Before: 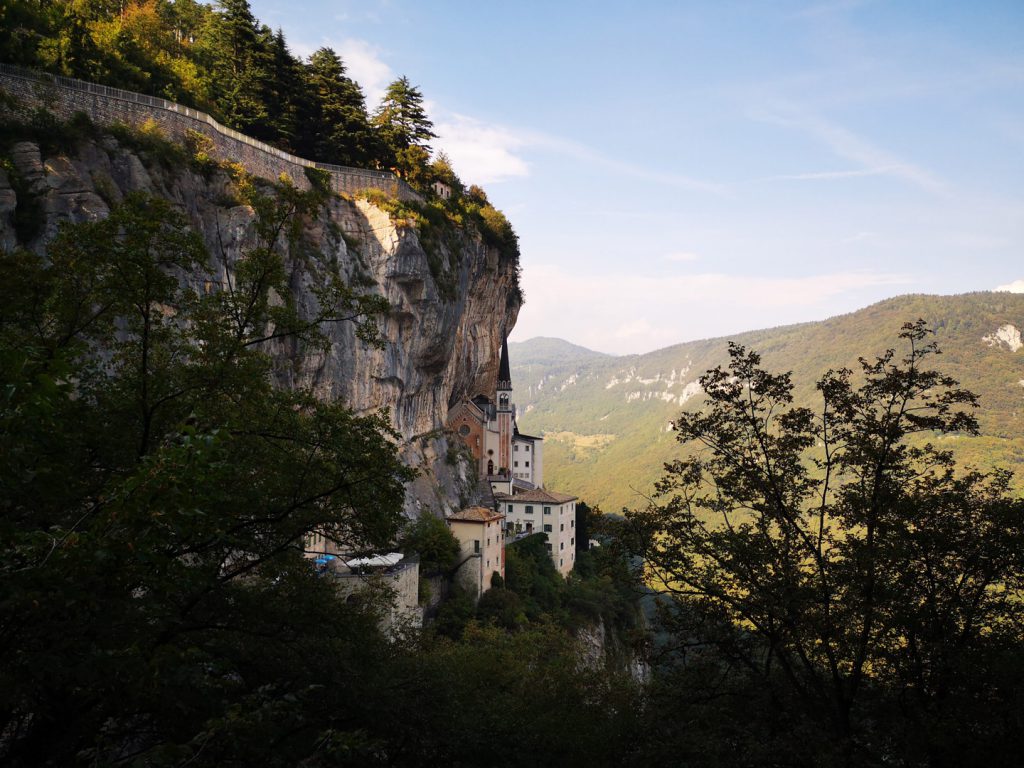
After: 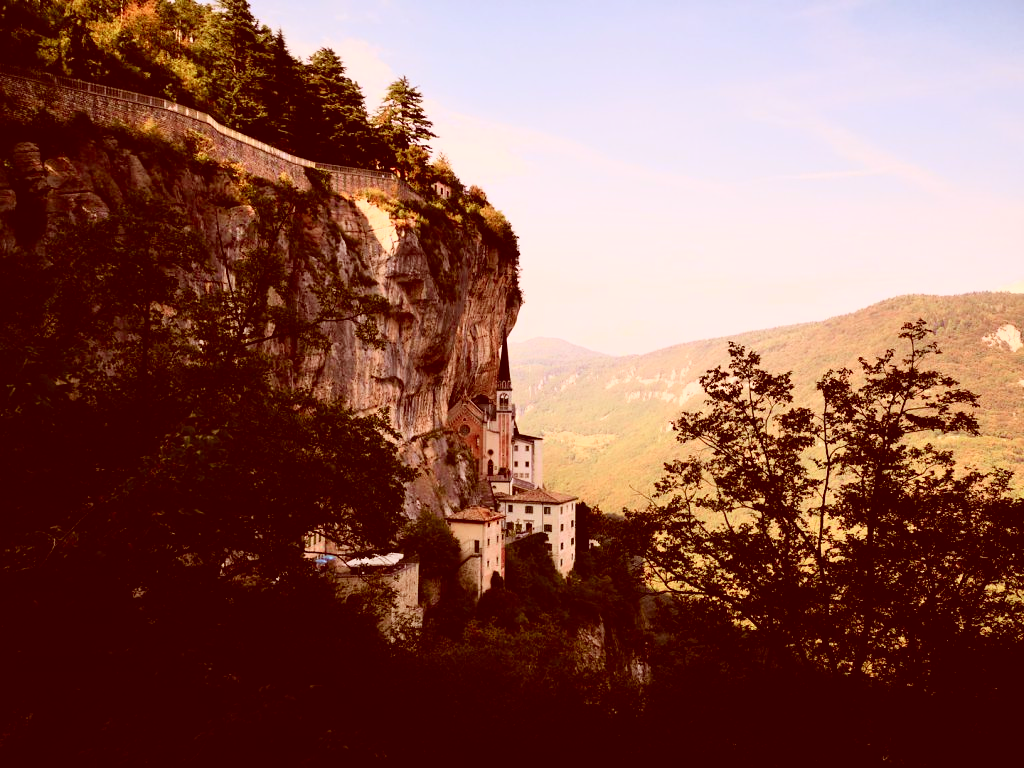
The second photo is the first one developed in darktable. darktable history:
tone curve: curves: ch0 [(0.003, 0.032) (0.037, 0.037) (0.142, 0.117) (0.279, 0.311) (0.405, 0.49) (0.526, 0.651) (0.722, 0.857) (0.875, 0.946) (1, 0.98)]; ch1 [(0, 0) (0.305, 0.325) (0.453, 0.437) (0.482, 0.474) (0.501, 0.498) (0.515, 0.523) (0.559, 0.591) (0.6, 0.643) (0.656, 0.707) (1, 1)]; ch2 [(0, 0) (0.323, 0.277) (0.424, 0.396) (0.479, 0.484) (0.499, 0.502) (0.515, 0.537) (0.573, 0.602) (0.653, 0.675) (0.75, 0.756) (1, 1)], color space Lab, independent channels, preserve colors none
color correction: highlights a* 9.03, highlights b* 8.71, shadows a* 40, shadows b* 40, saturation 0.8
